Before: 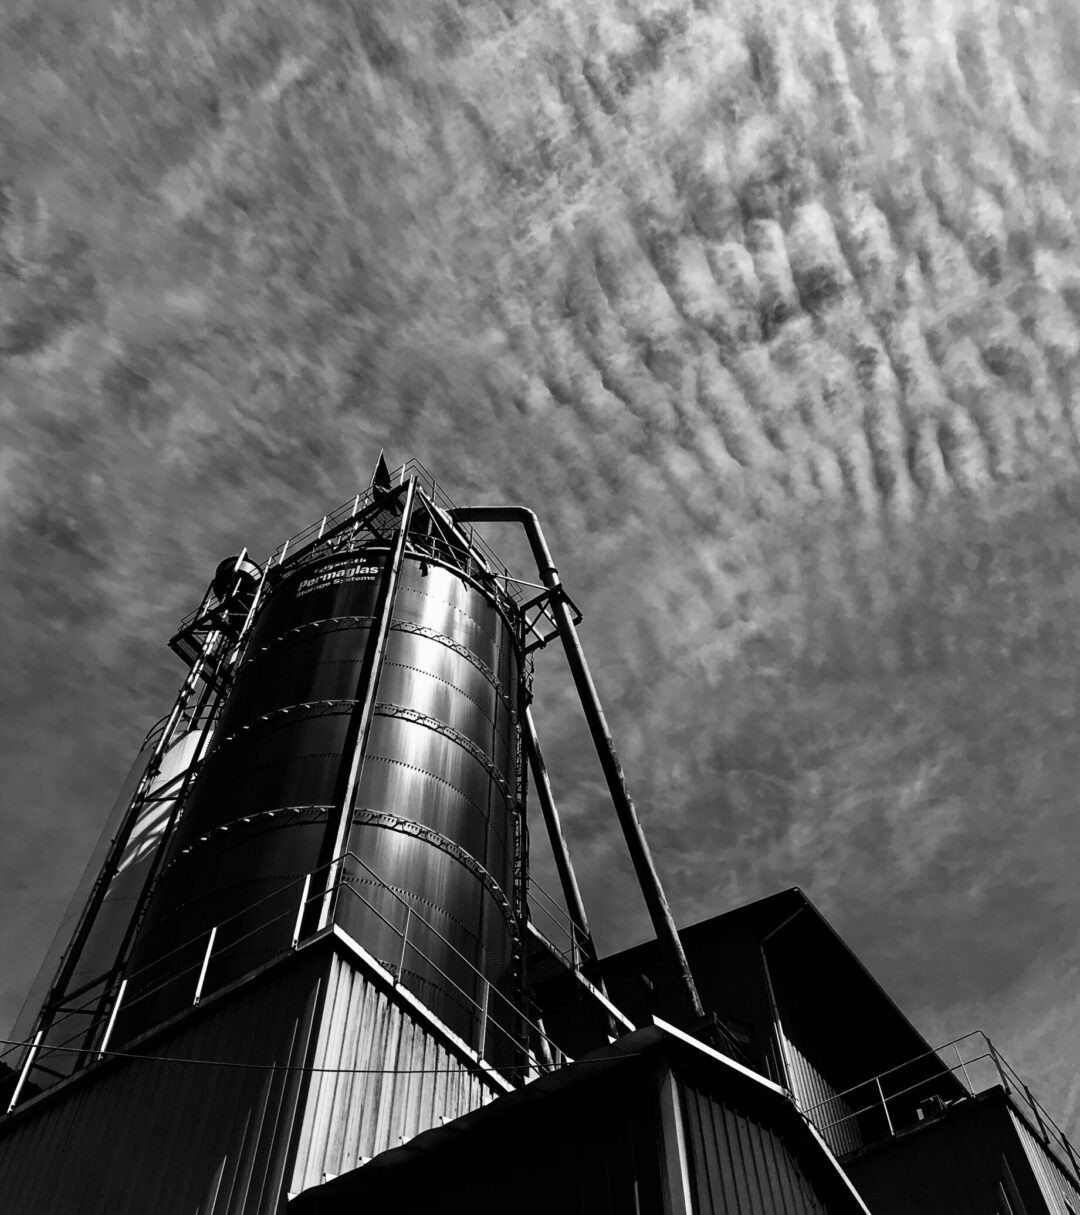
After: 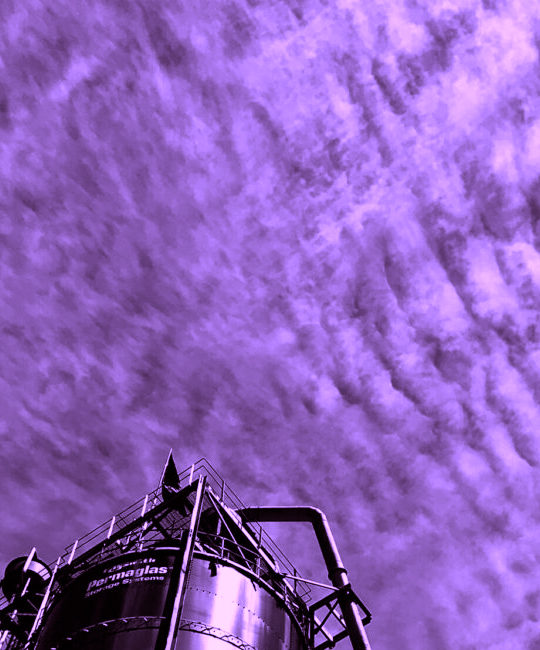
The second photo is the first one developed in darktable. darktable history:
crop: left 19.556%, right 30.401%, bottom 46.458%
color calibration: illuminant custom, x 0.379, y 0.481, temperature 4443.07 K
rgb levels: mode RGB, independent channels, levels [[0, 0.5, 1], [0, 0.521, 1], [0, 0.536, 1]]
